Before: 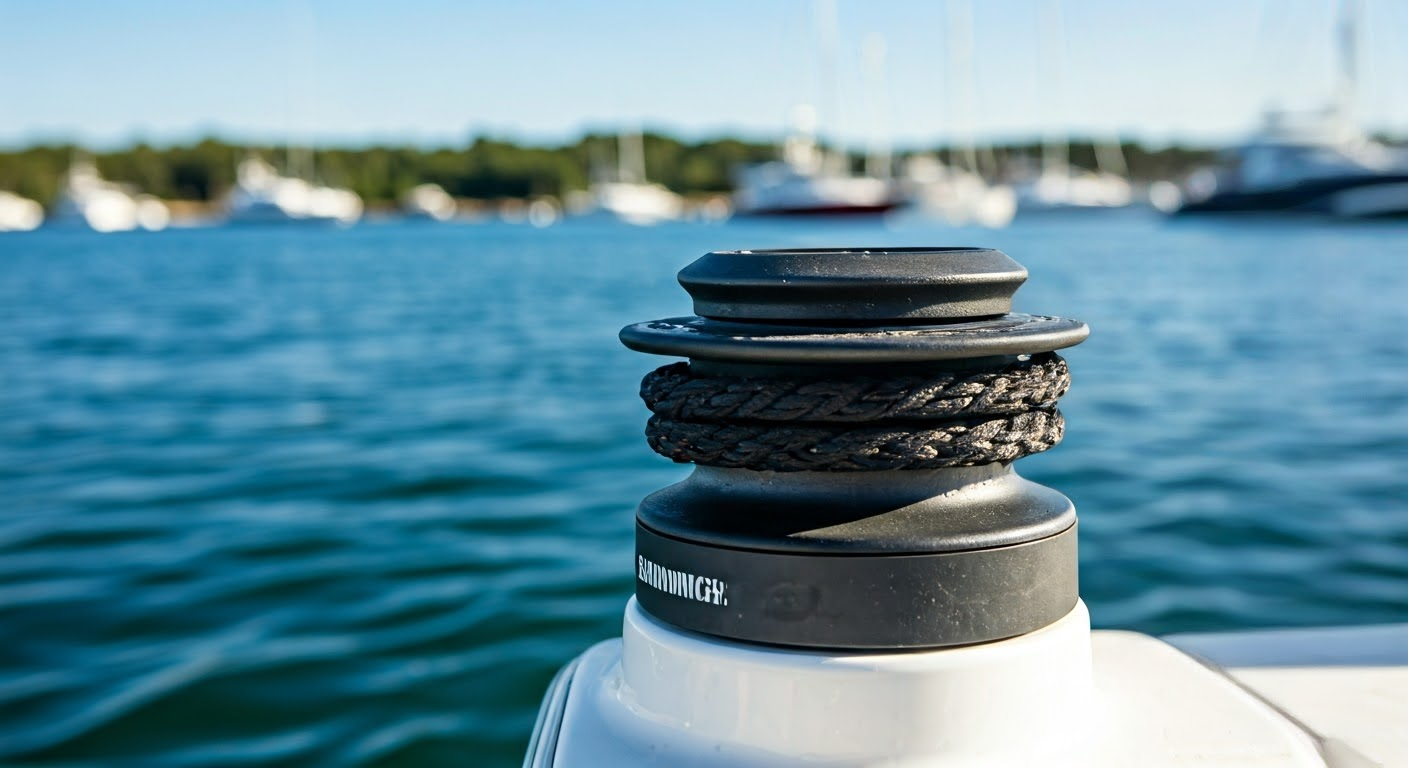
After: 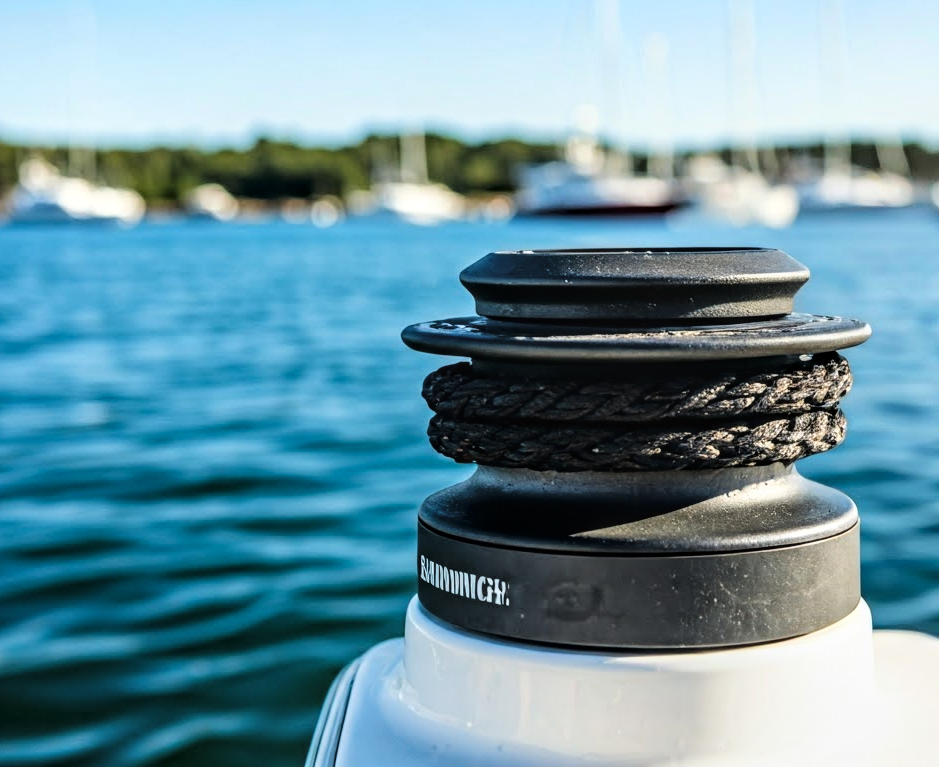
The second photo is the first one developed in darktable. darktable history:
crop and rotate: left 15.537%, right 17.713%
tone curve: curves: ch0 [(0, 0) (0.003, 0.004) (0.011, 0.006) (0.025, 0.011) (0.044, 0.017) (0.069, 0.029) (0.1, 0.047) (0.136, 0.07) (0.177, 0.121) (0.224, 0.182) (0.277, 0.257) (0.335, 0.342) (0.399, 0.432) (0.468, 0.526) (0.543, 0.621) (0.623, 0.711) (0.709, 0.792) (0.801, 0.87) (0.898, 0.951) (1, 1)], color space Lab, linked channels, preserve colors none
shadows and highlights: shadows 24.96, highlights -24.33
local contrast: on, module defaults
